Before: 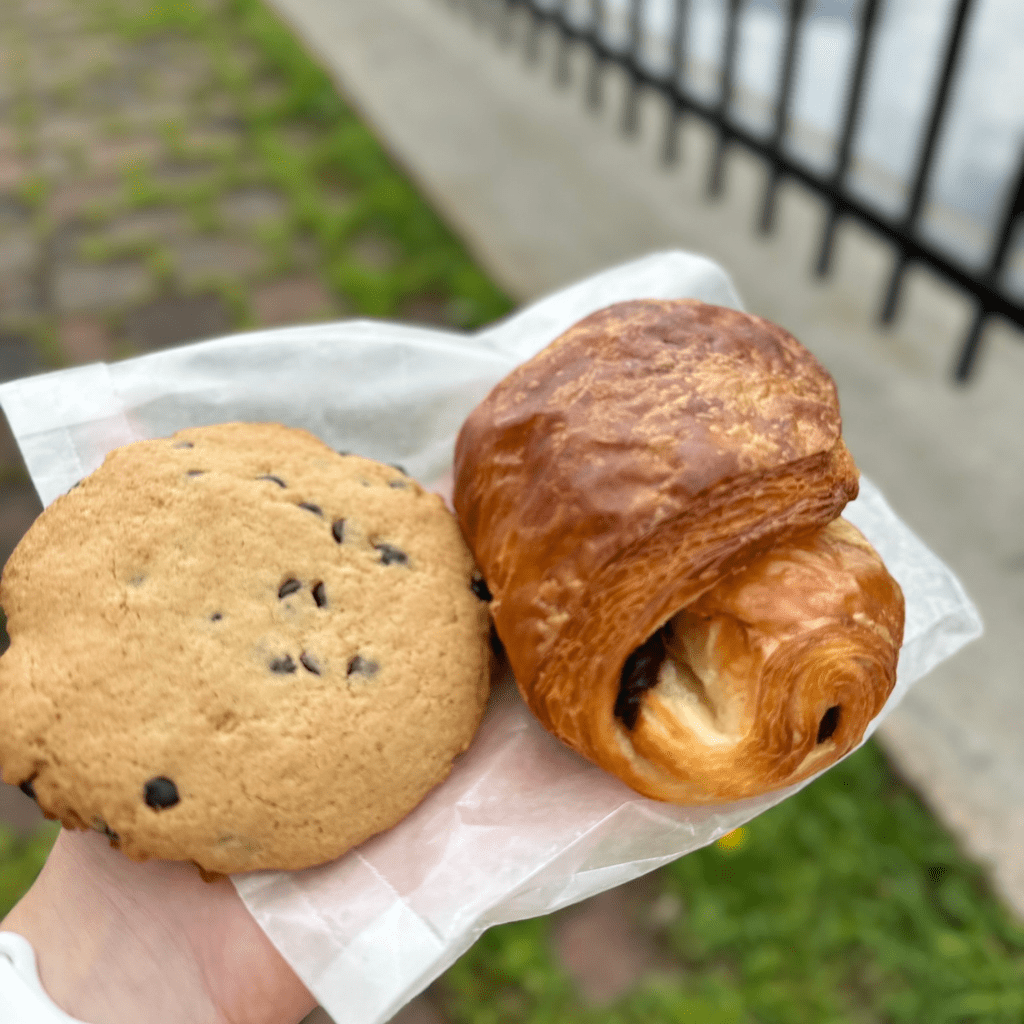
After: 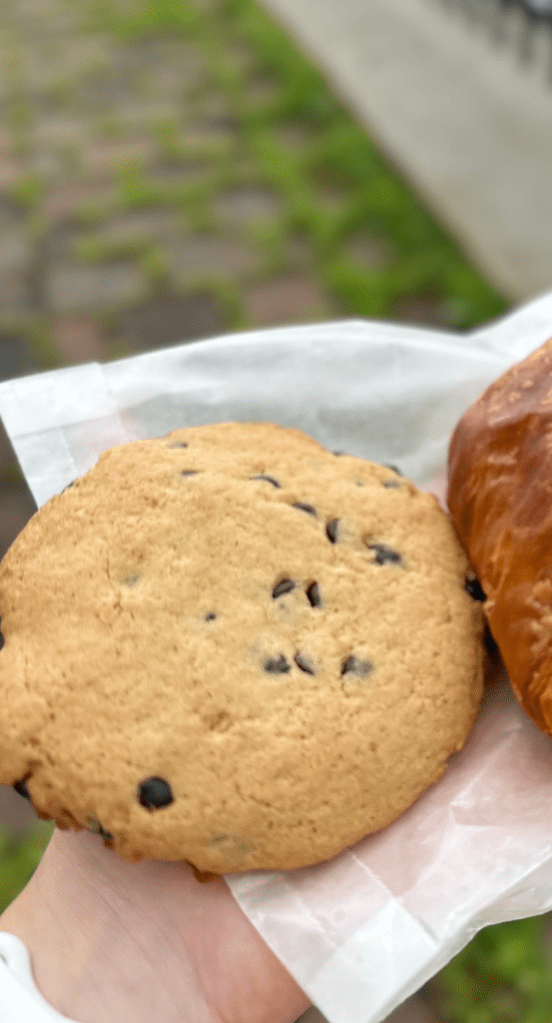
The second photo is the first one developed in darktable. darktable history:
crop: left 0.622%, right 45.412%, bottom 0.088%
